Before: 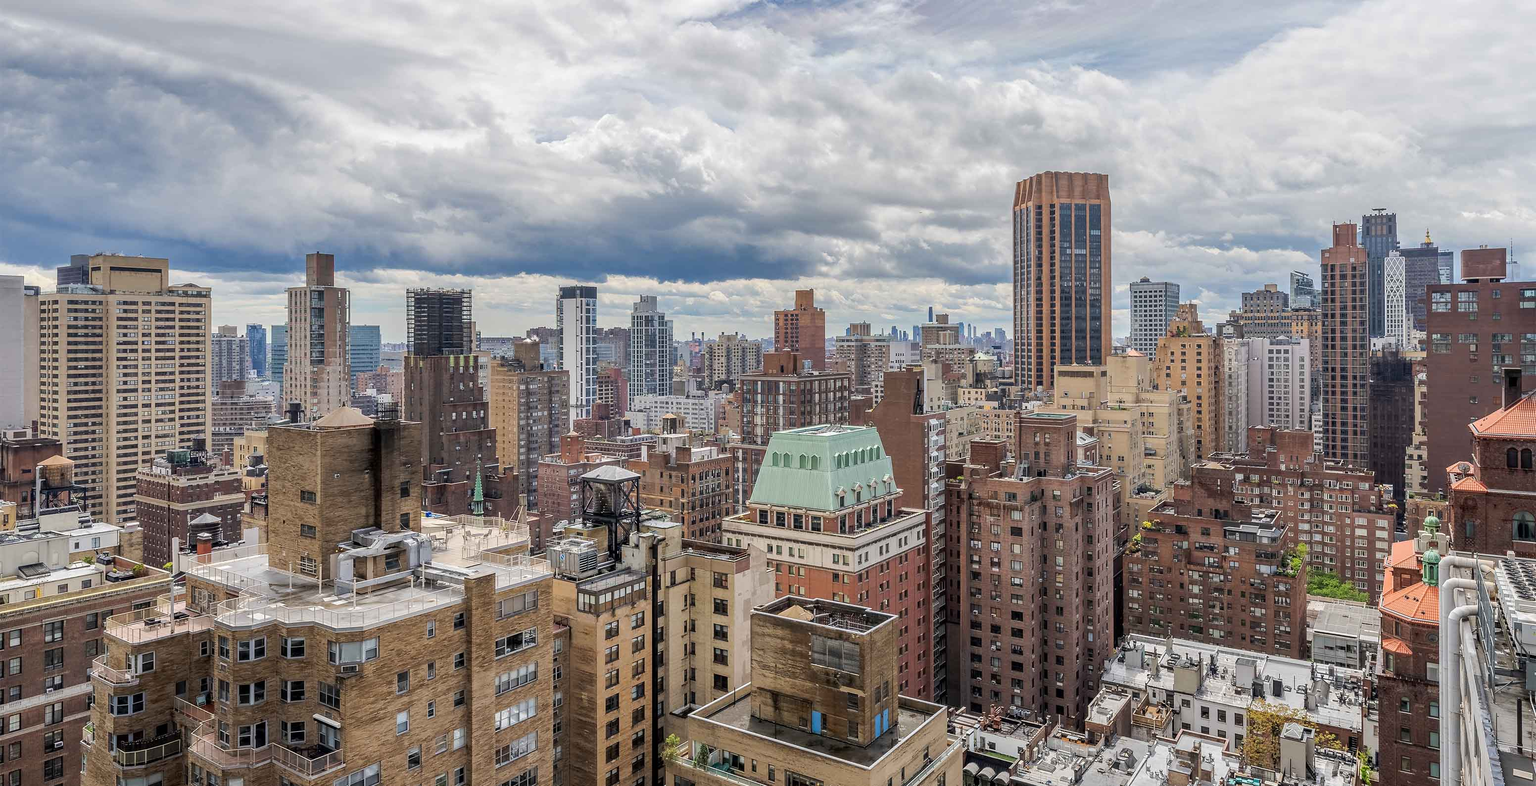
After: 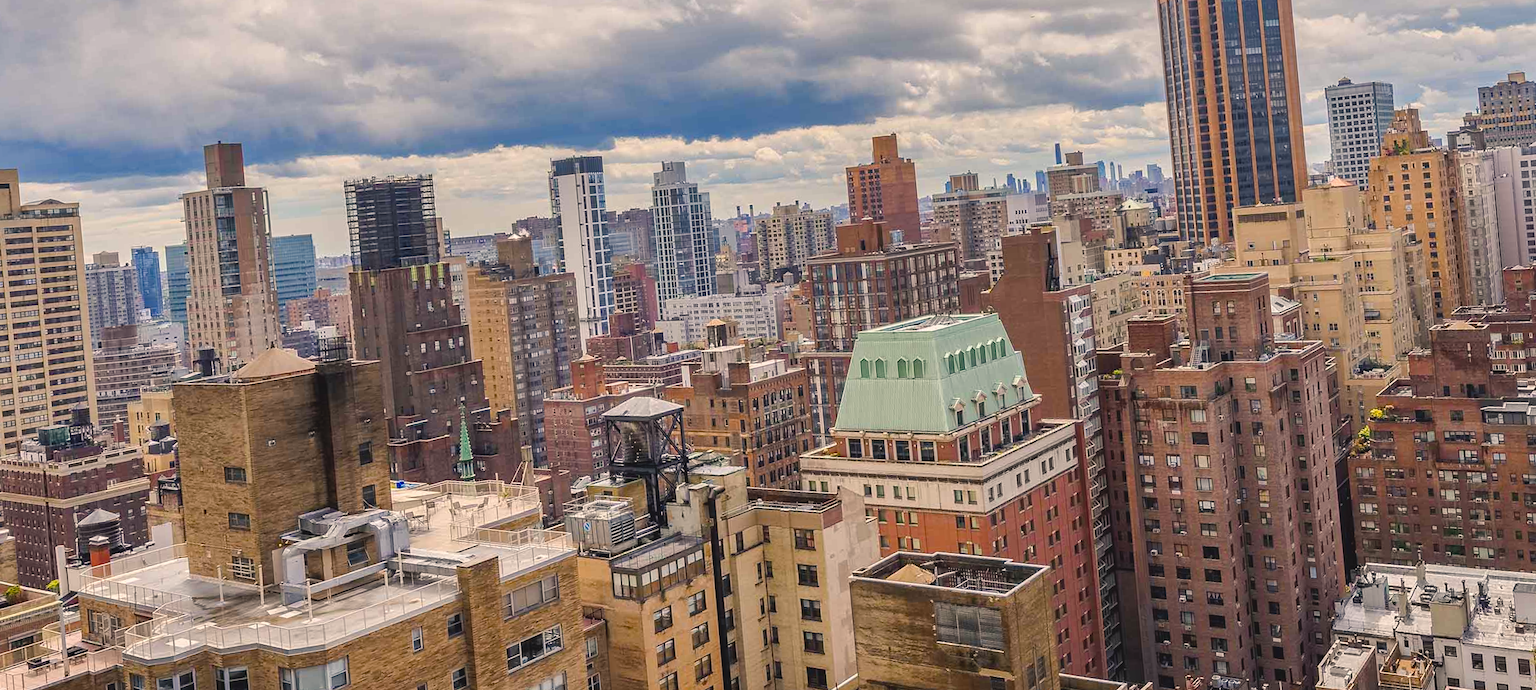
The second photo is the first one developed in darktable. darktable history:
color balance rgb: shadows lift › chroma 2%, shadows lift › hue 247.2°, power › chroma 0.3%, power › hue 25.2°, highlights gain › chroma 3%, highlights gain › hue 60°, global offset › luminance 0.75%, perceptual saturation grading › global saturation 20%, perceptual saturation grading › highlights -20%, perceptual saturation grading › shadows 30%, global vibrance 20%
rotate and perspective: rotation -4.98°, automatic cropping off
crop: left 11.123%, top 27.61%, right 18.3%, bottom 17.034%
